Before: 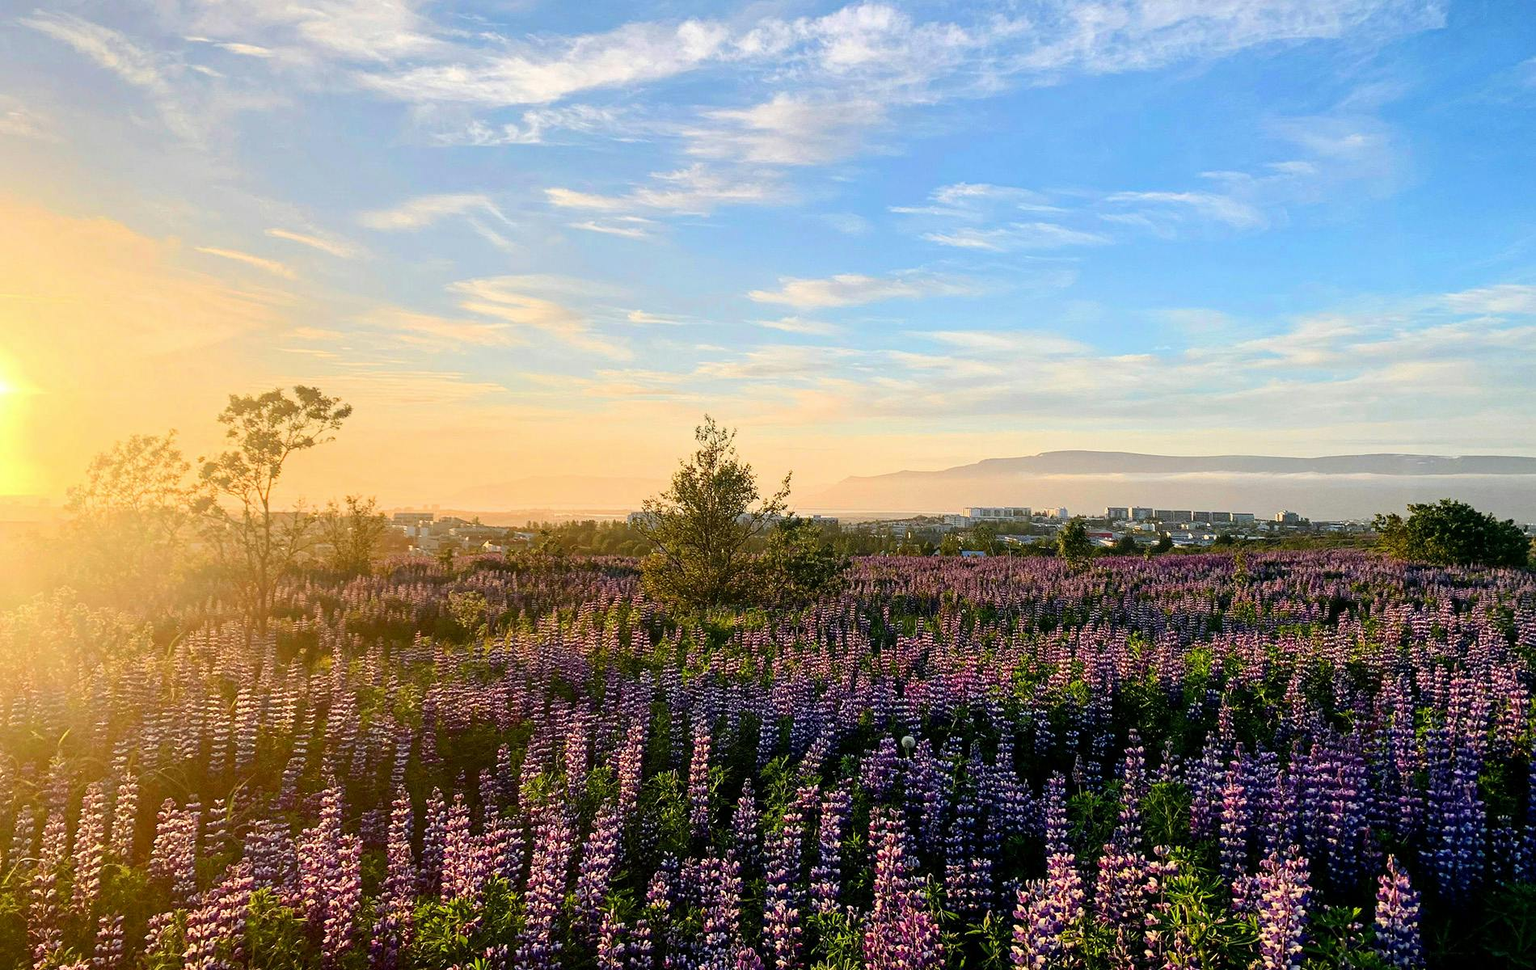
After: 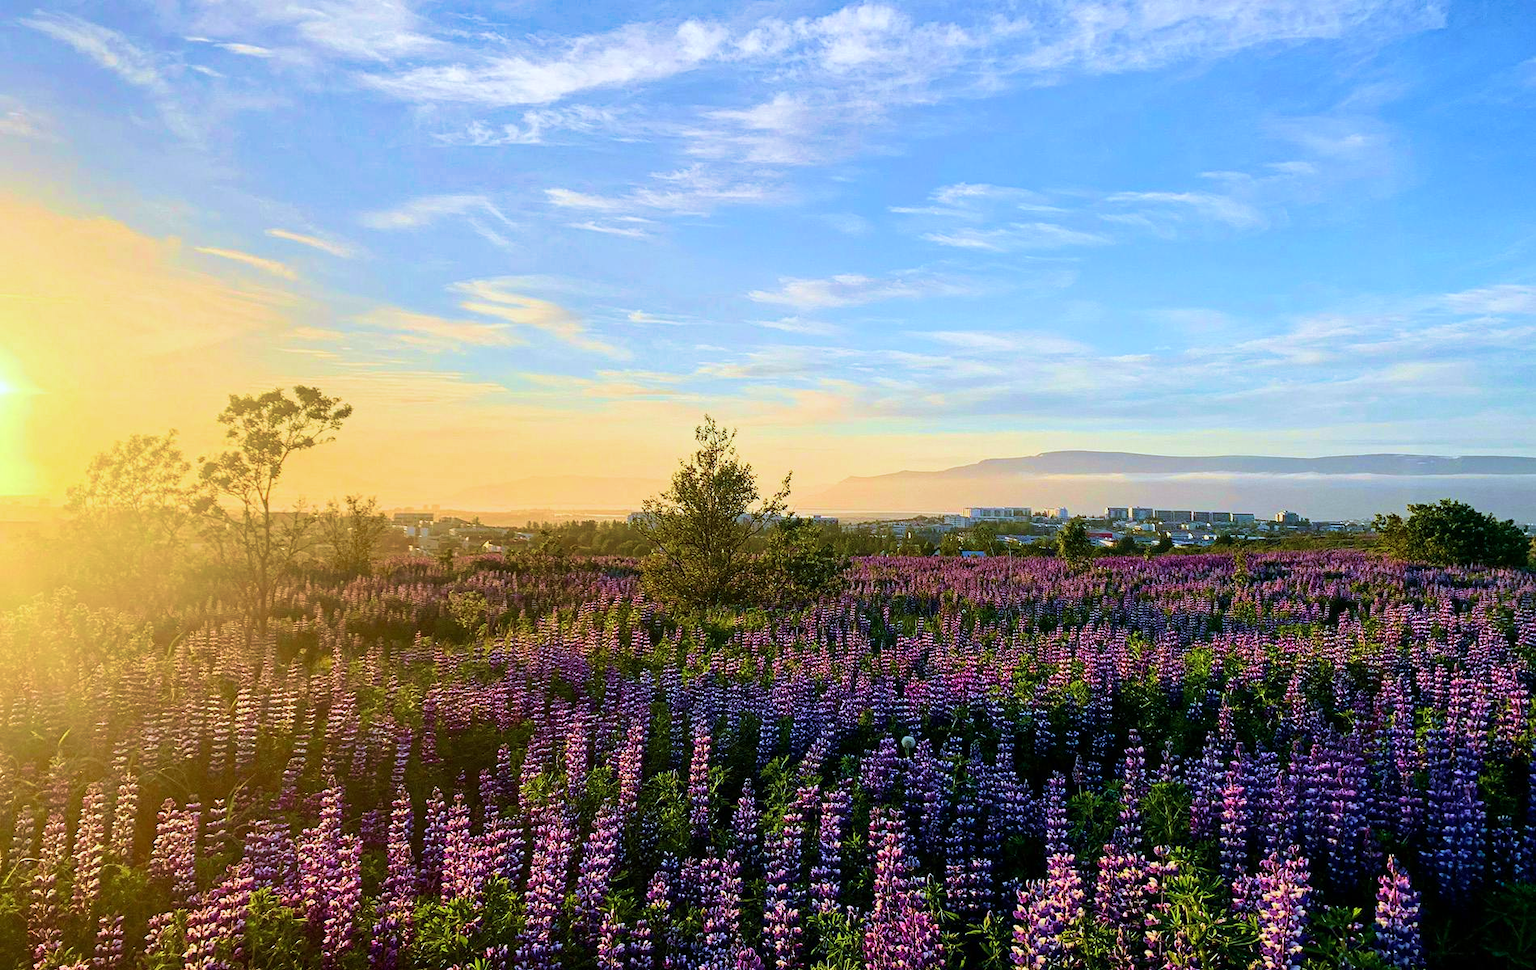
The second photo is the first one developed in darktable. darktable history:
velvia: strength 75%
white balance: red 0.931, blue 1.11
